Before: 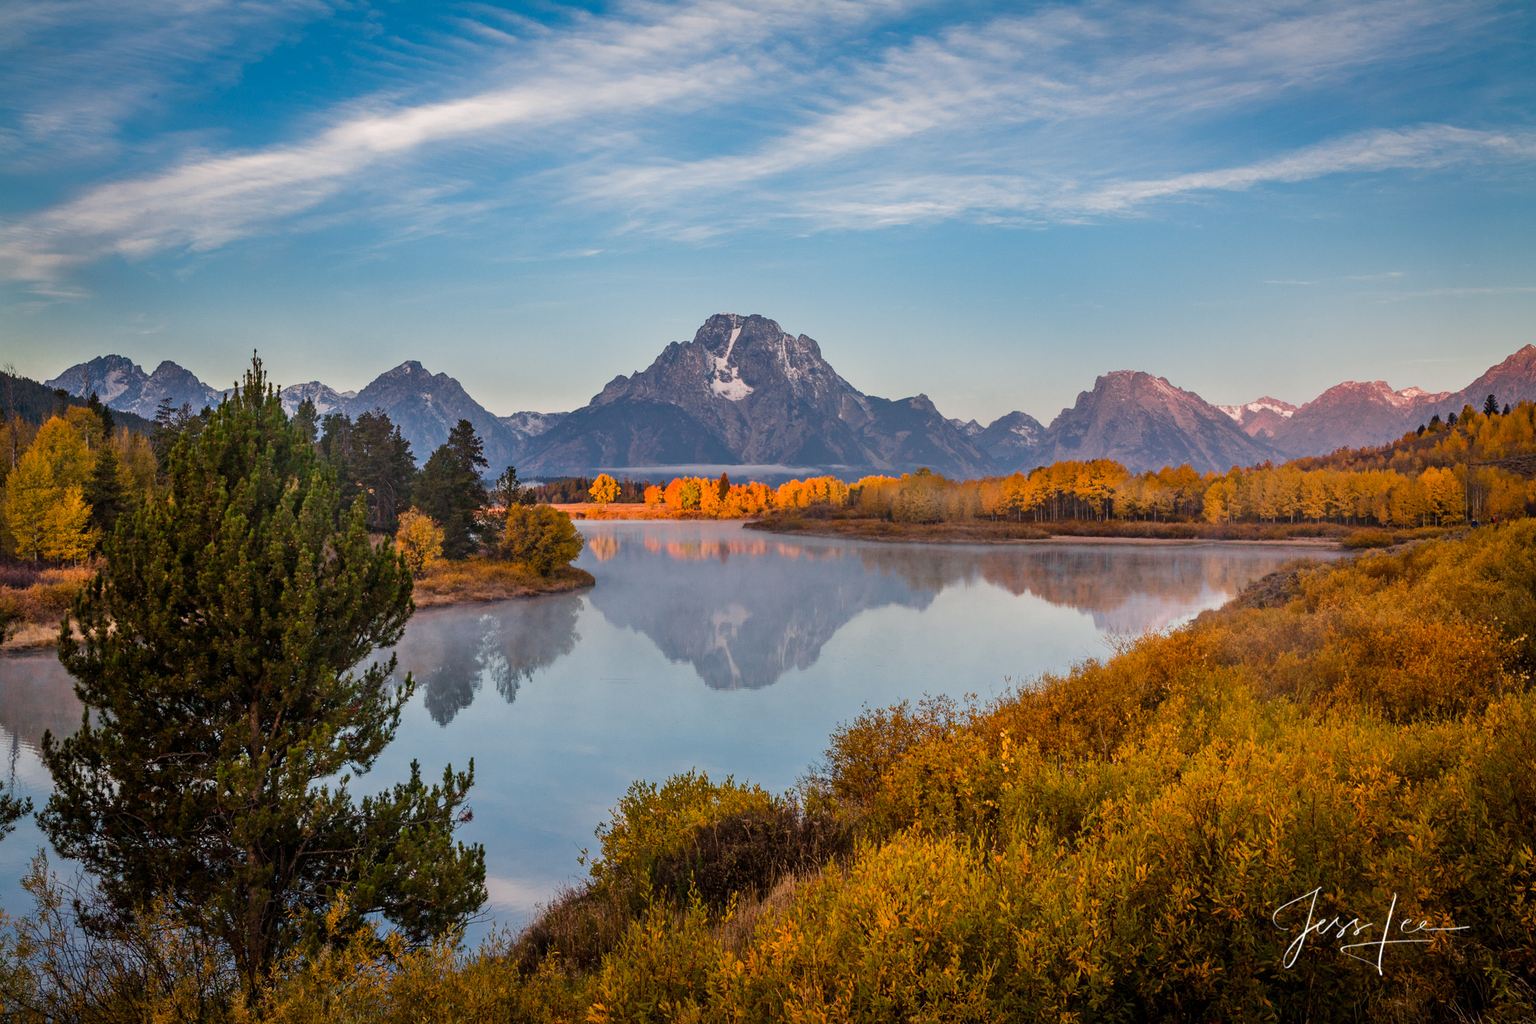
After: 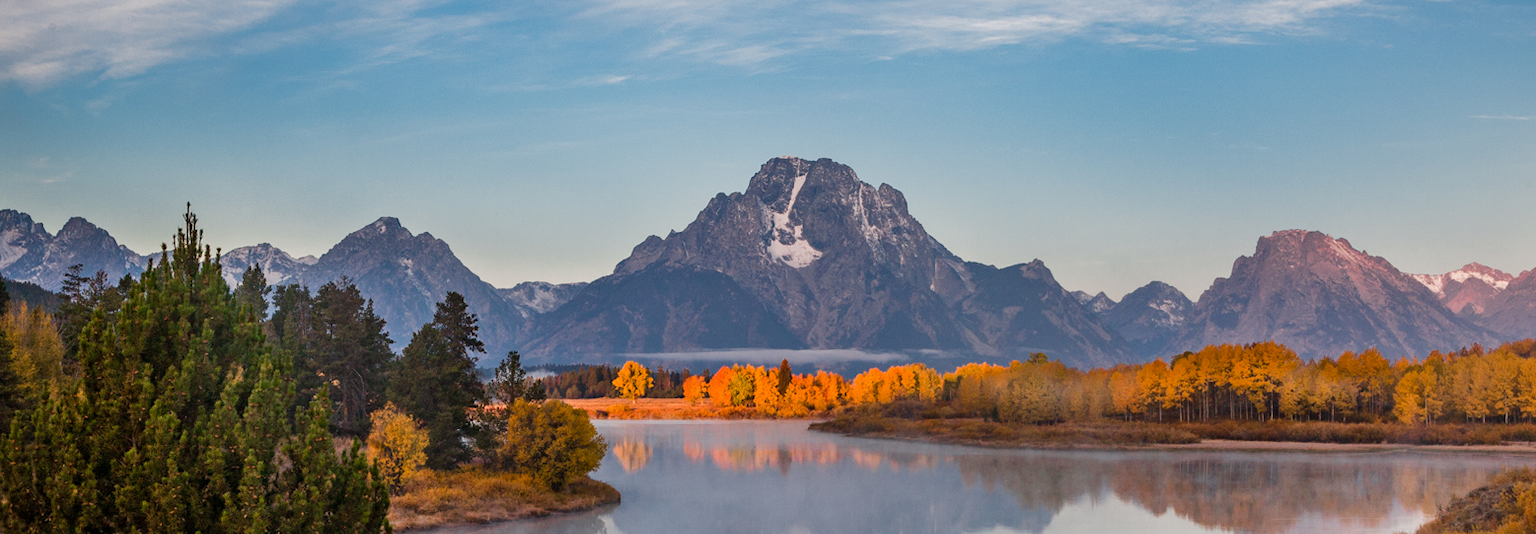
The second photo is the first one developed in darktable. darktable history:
crop: left 6.994%, top 18.633%, right 14.334%, bottom 40.243%
shadows and highlights: radius 337.11, shadows 28.72, soften with gaussian
